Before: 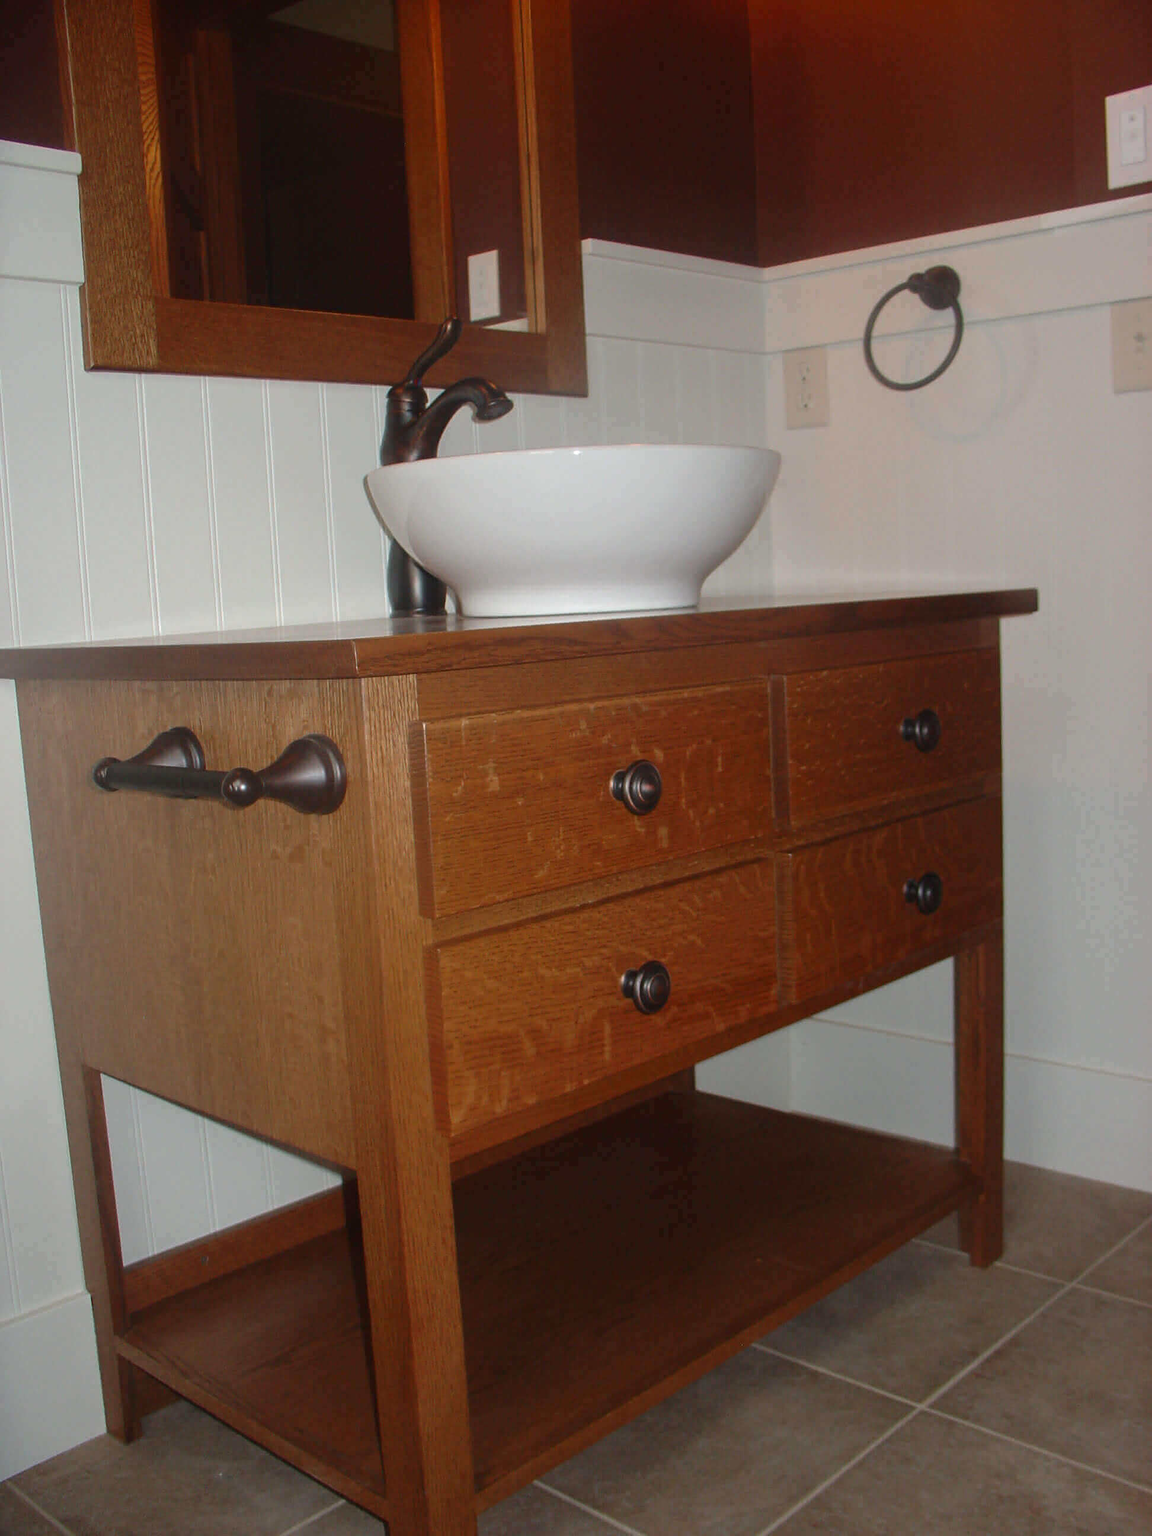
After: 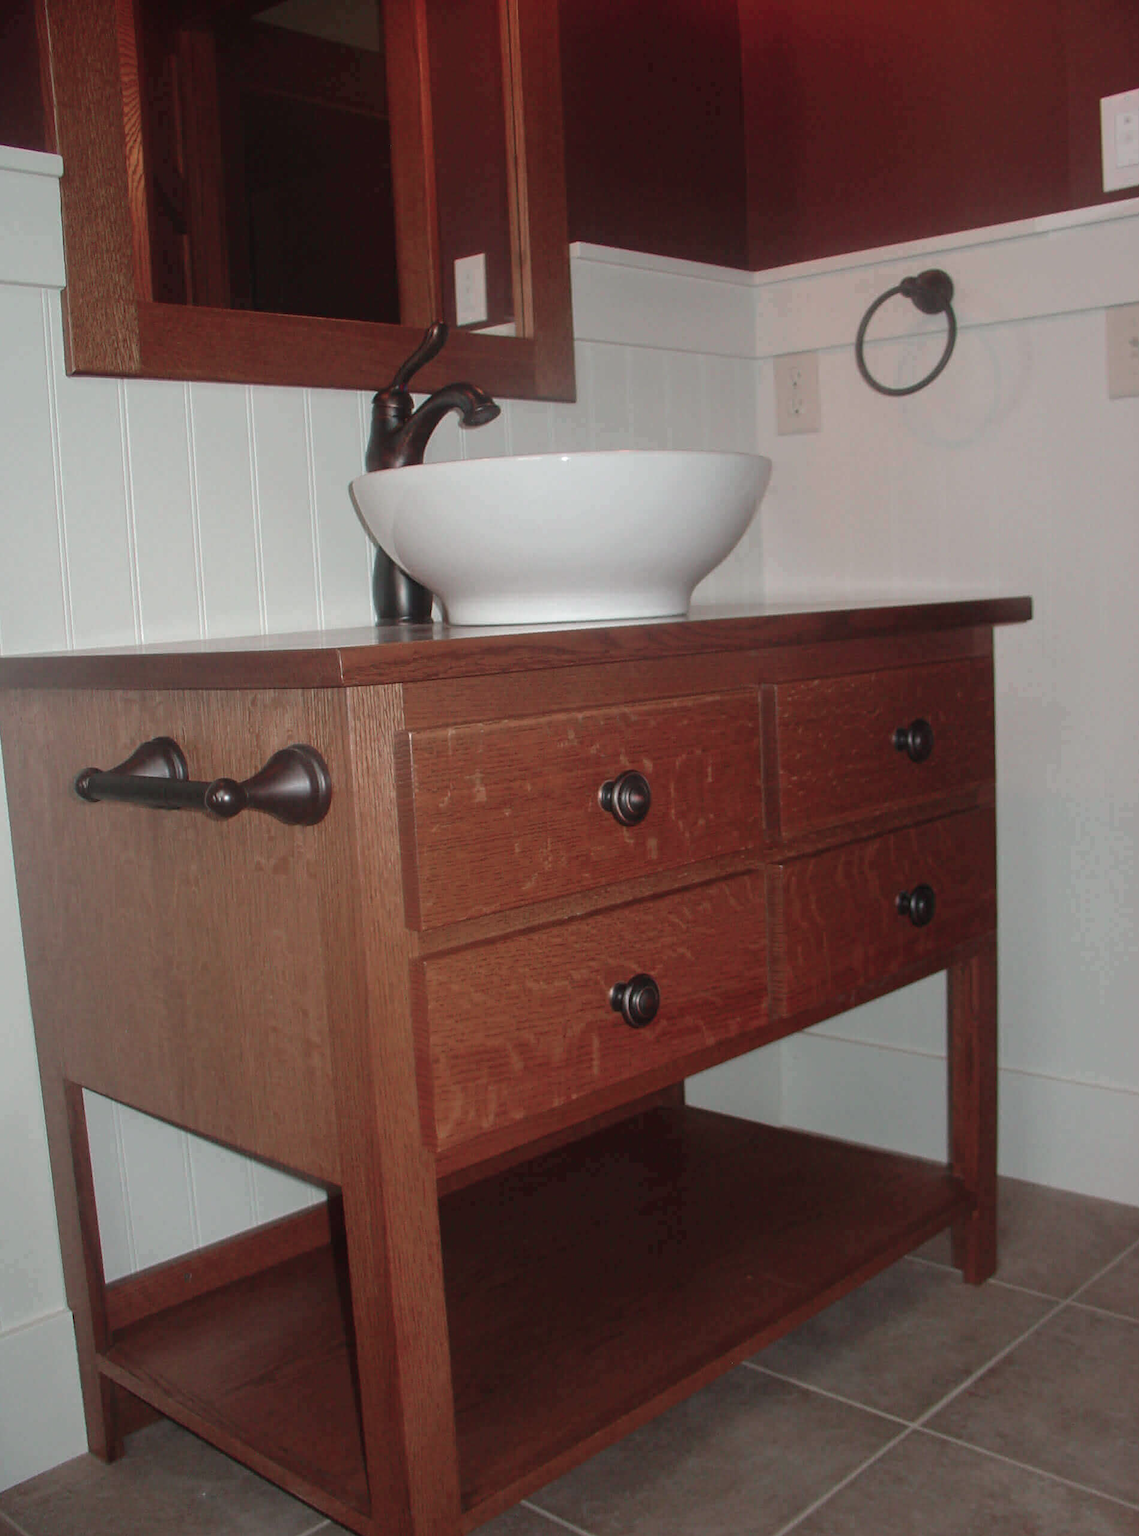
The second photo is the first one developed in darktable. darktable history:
color contrast: blue-yellow contrast 0.62
crop and rotate: left 1.774%, right 0.633%, bottom 1.28%
